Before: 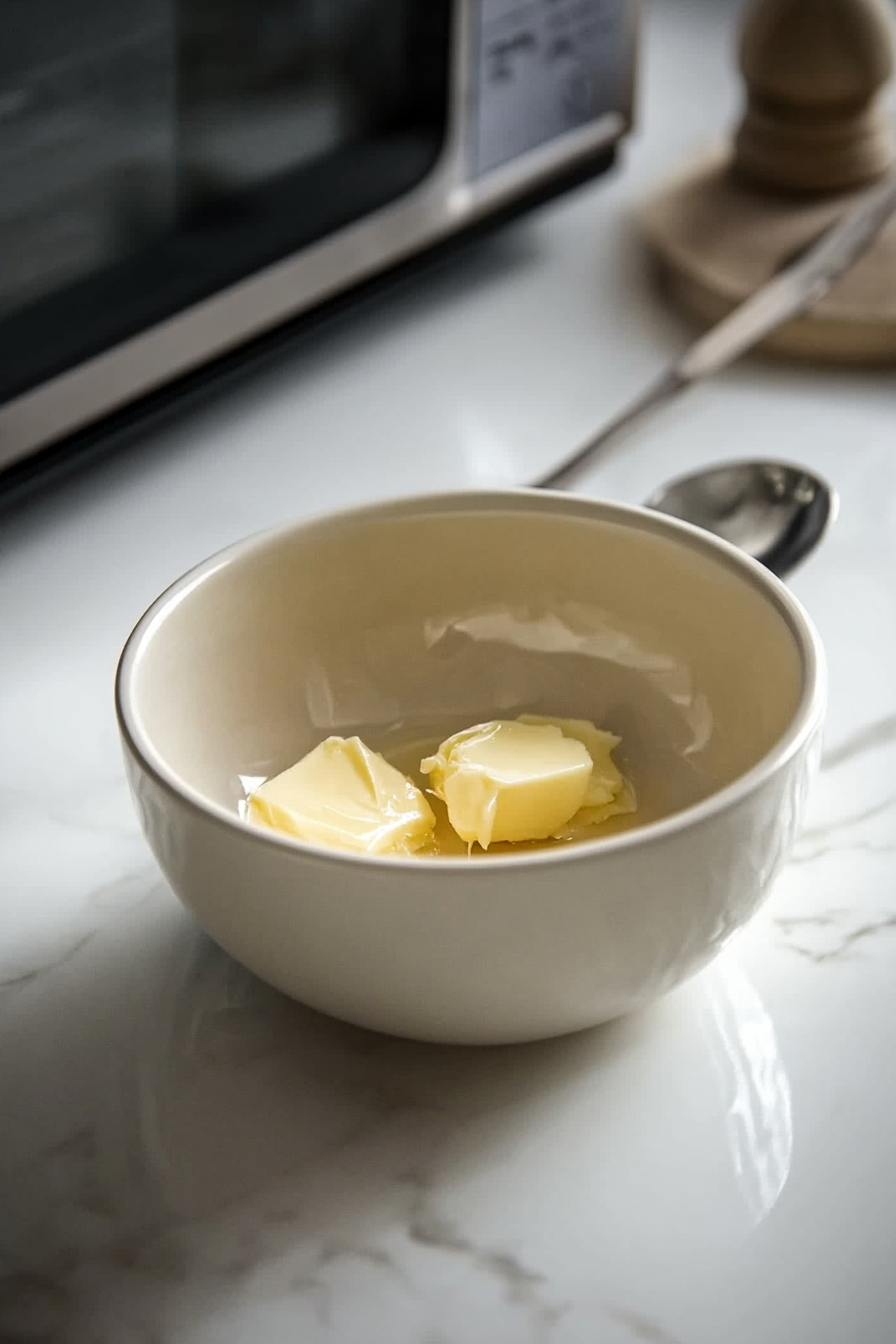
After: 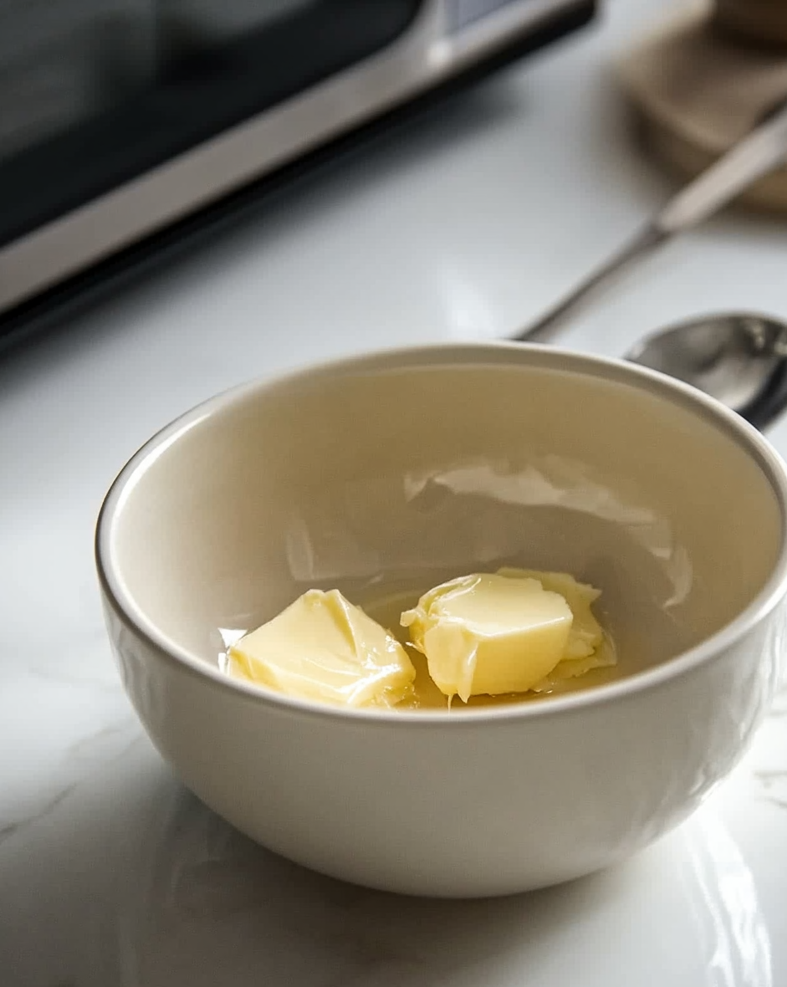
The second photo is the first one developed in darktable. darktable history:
crop and rotate: left 2.31%, top 10.985%, right 9.754%, bottom 15.533%
